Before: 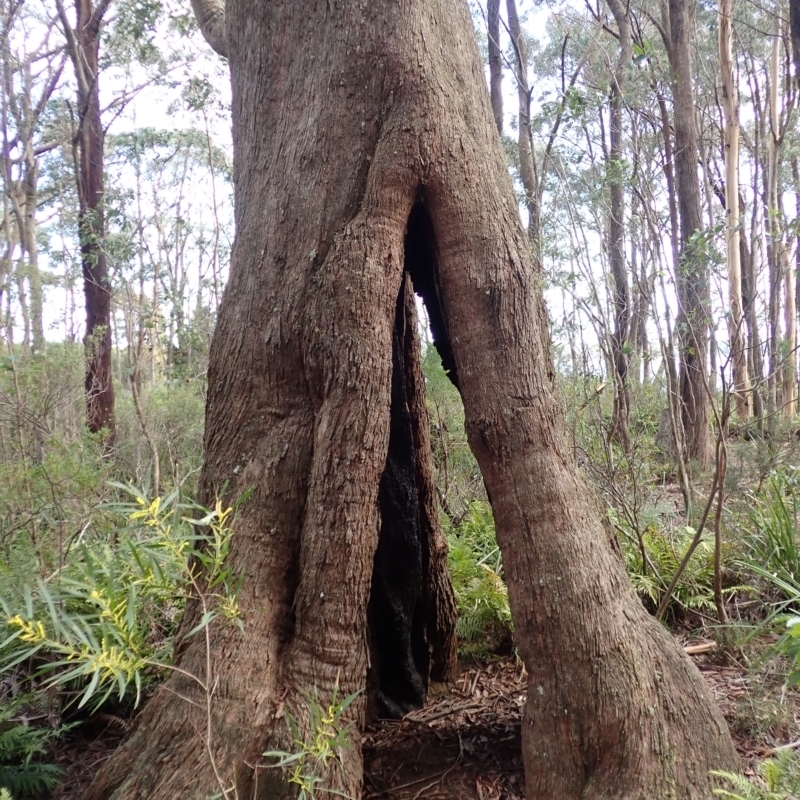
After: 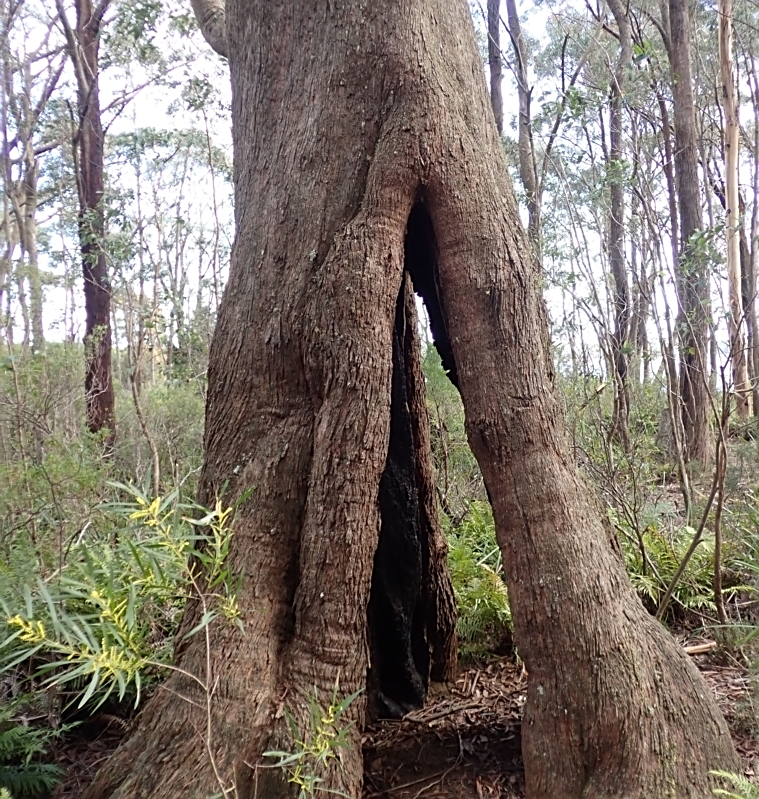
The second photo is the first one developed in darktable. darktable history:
sharpen: amount 0.49
crop and rotate: left 0%, right 5.087%
